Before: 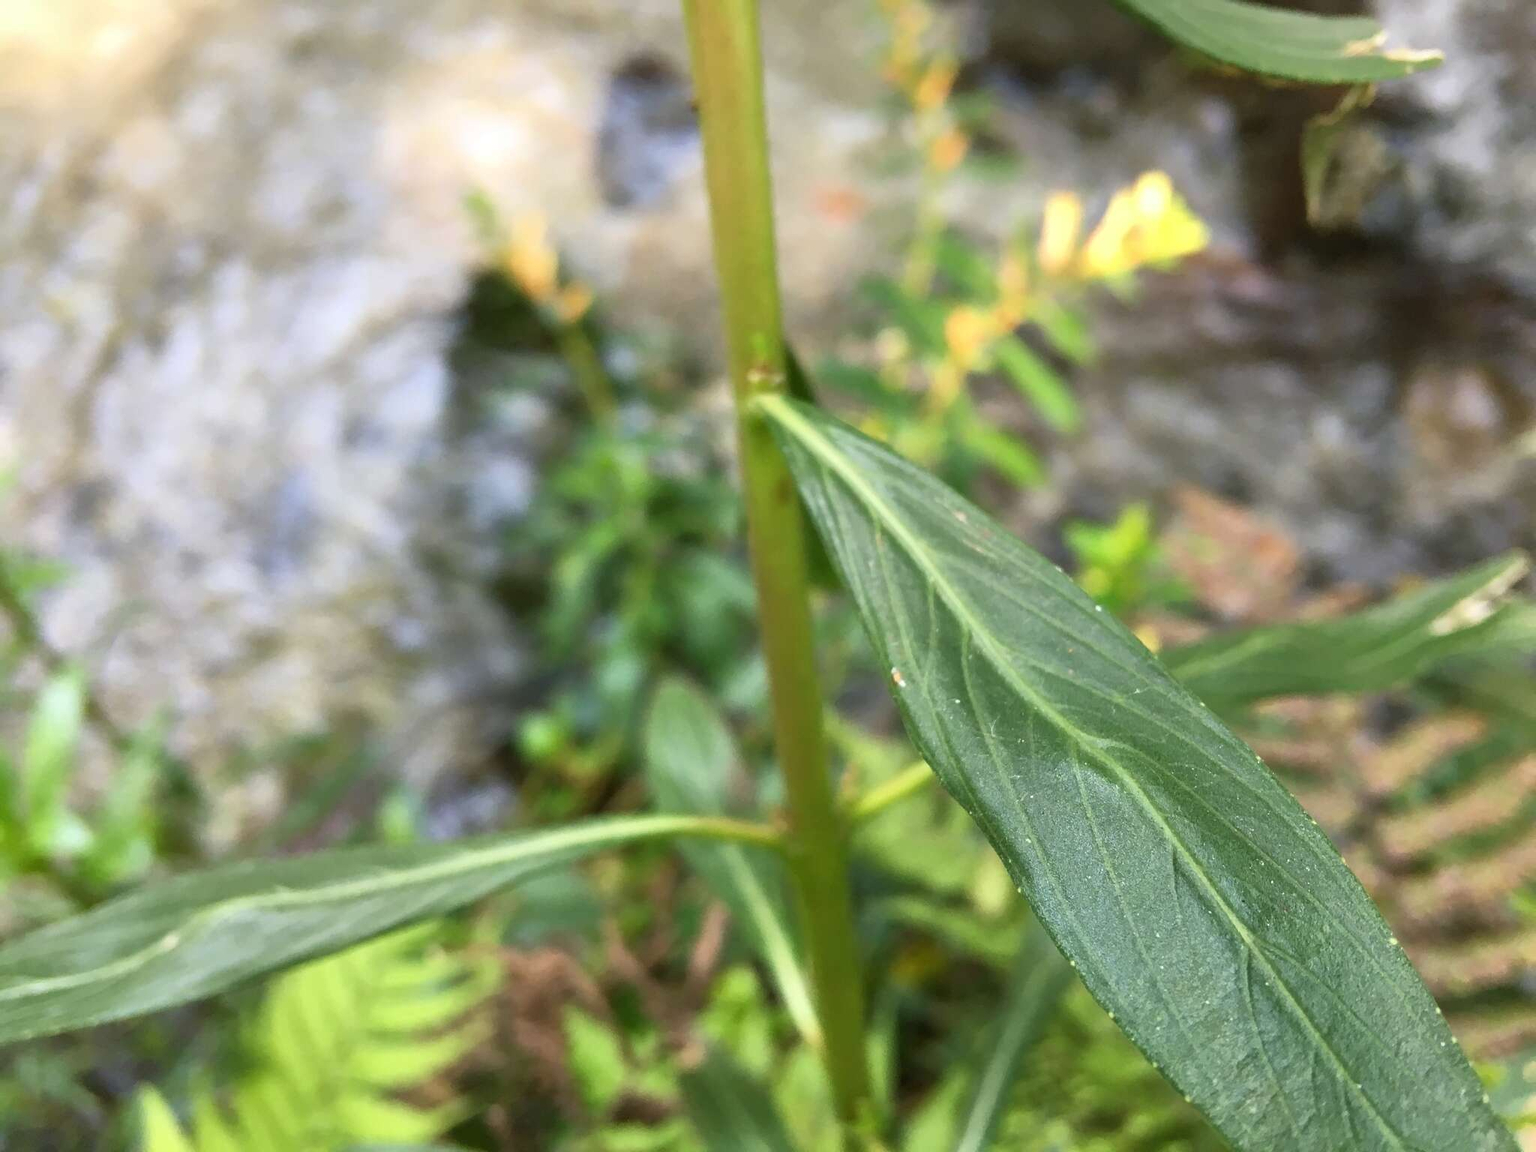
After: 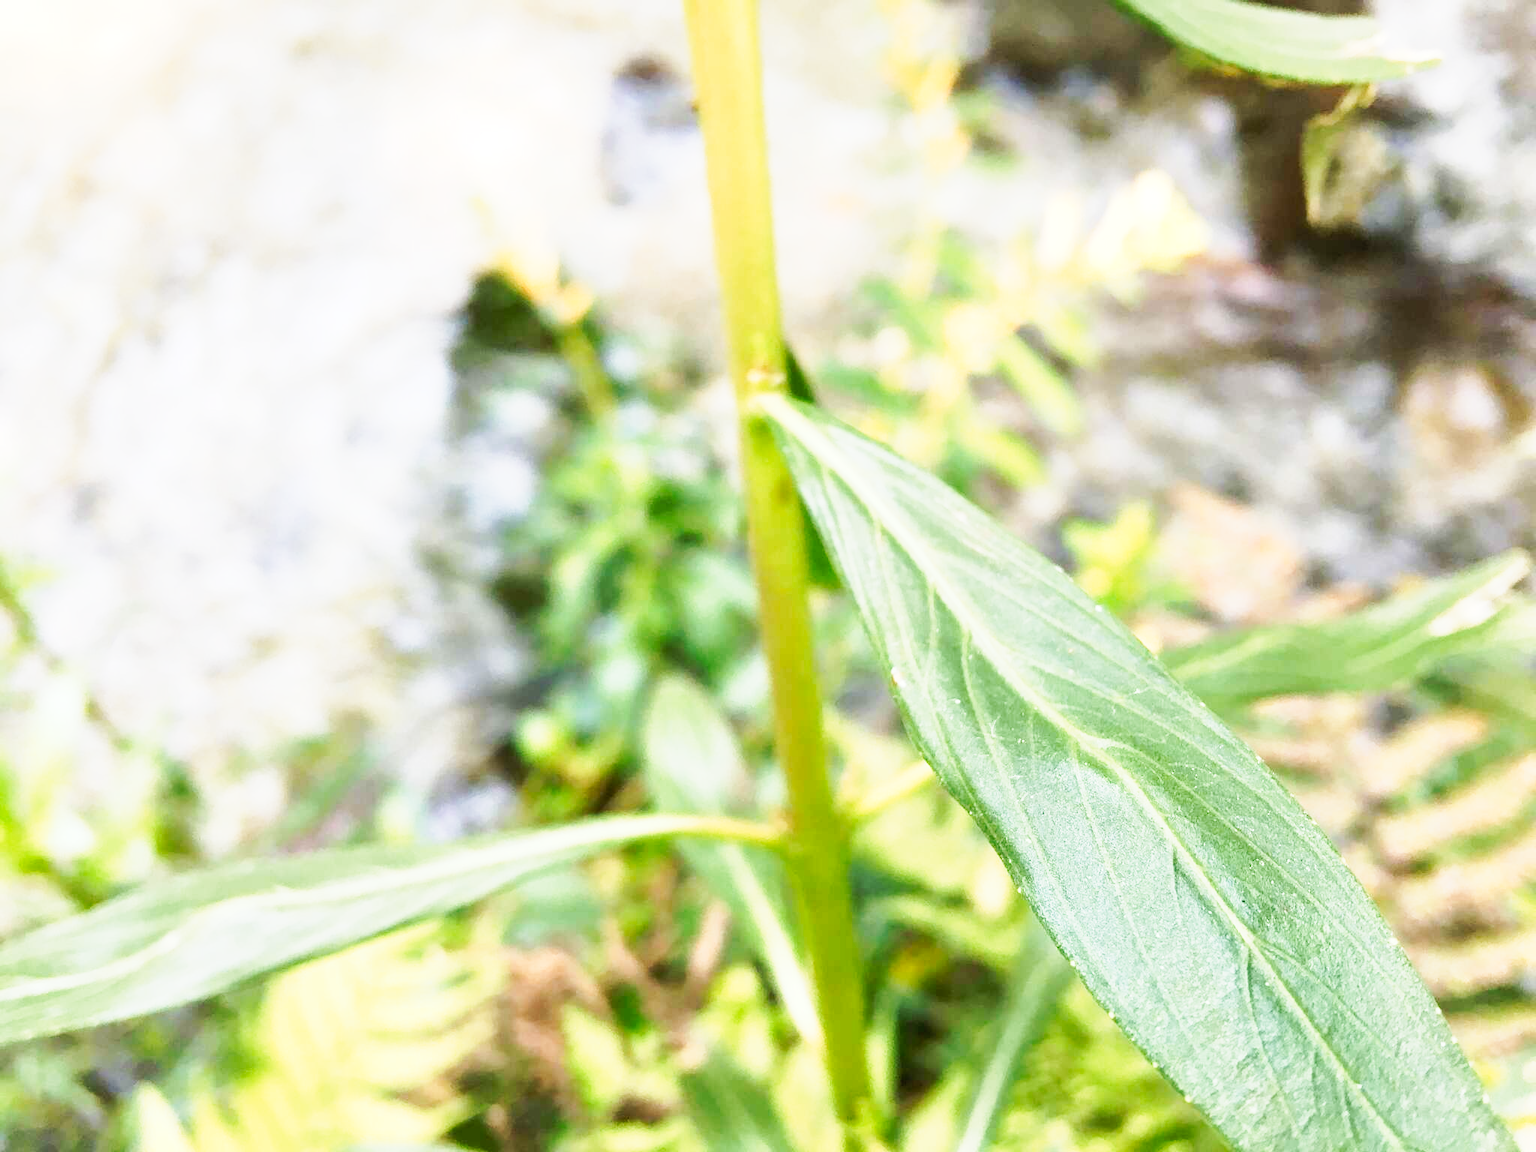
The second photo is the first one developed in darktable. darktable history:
tone curve: curves: ch0 [(0, 0) (0.003, 0.003) (0.011, 0.011) (0.025, 0.026) (0.044, 0.045) (0.069, 0.087) (0.1, 0.141) (0.136, 0.202) (0.177, 0.271) (0.224, 0.357) (0.277, 0.461) (0.335, 0.583) (0.399, 0.685) (0.468, 0.782) (0.543, 0.867) (0.623, 0.927) (0.709, 0.96) (0.801, 0.975) (0.898, 0.987) (1, 1)], preserve colors none
